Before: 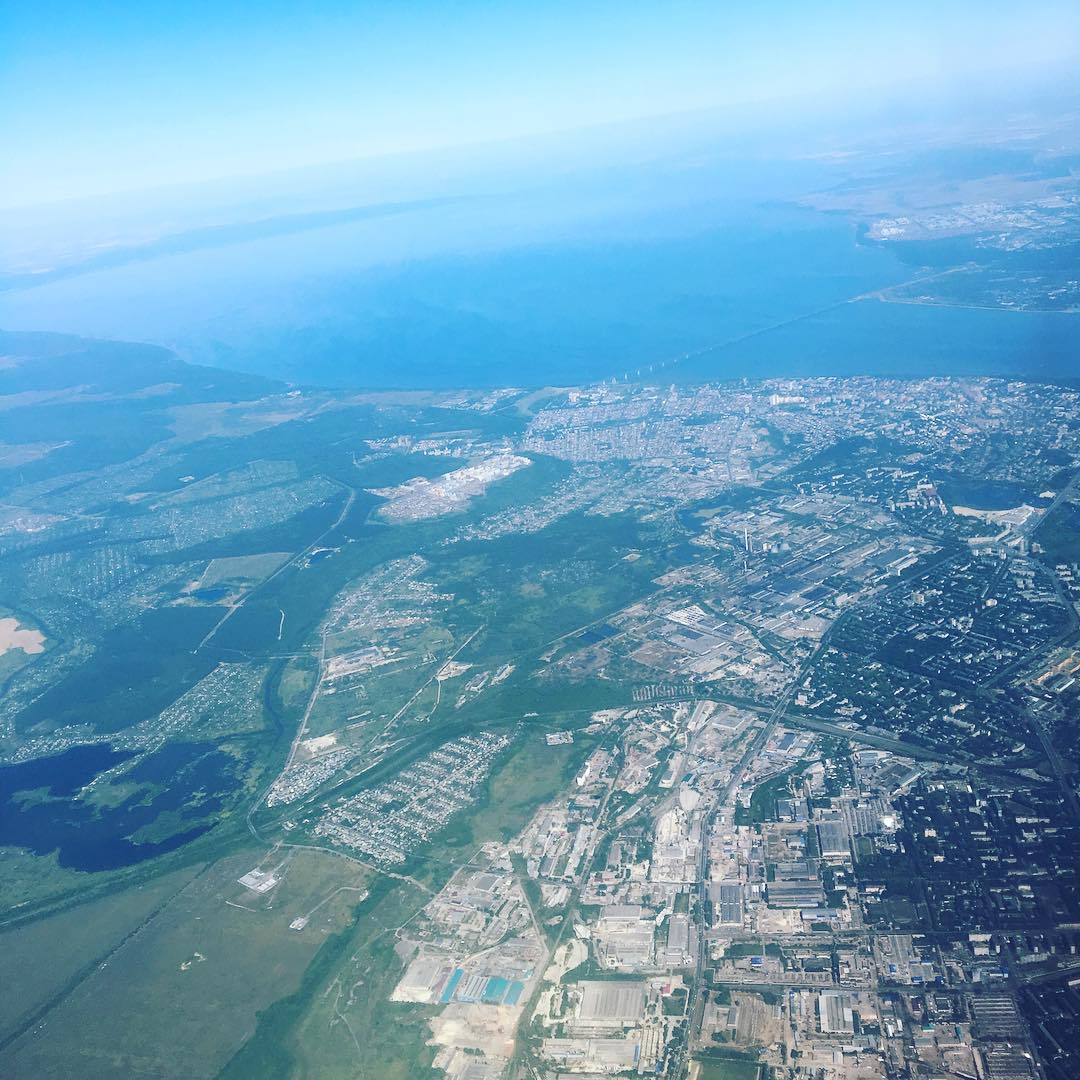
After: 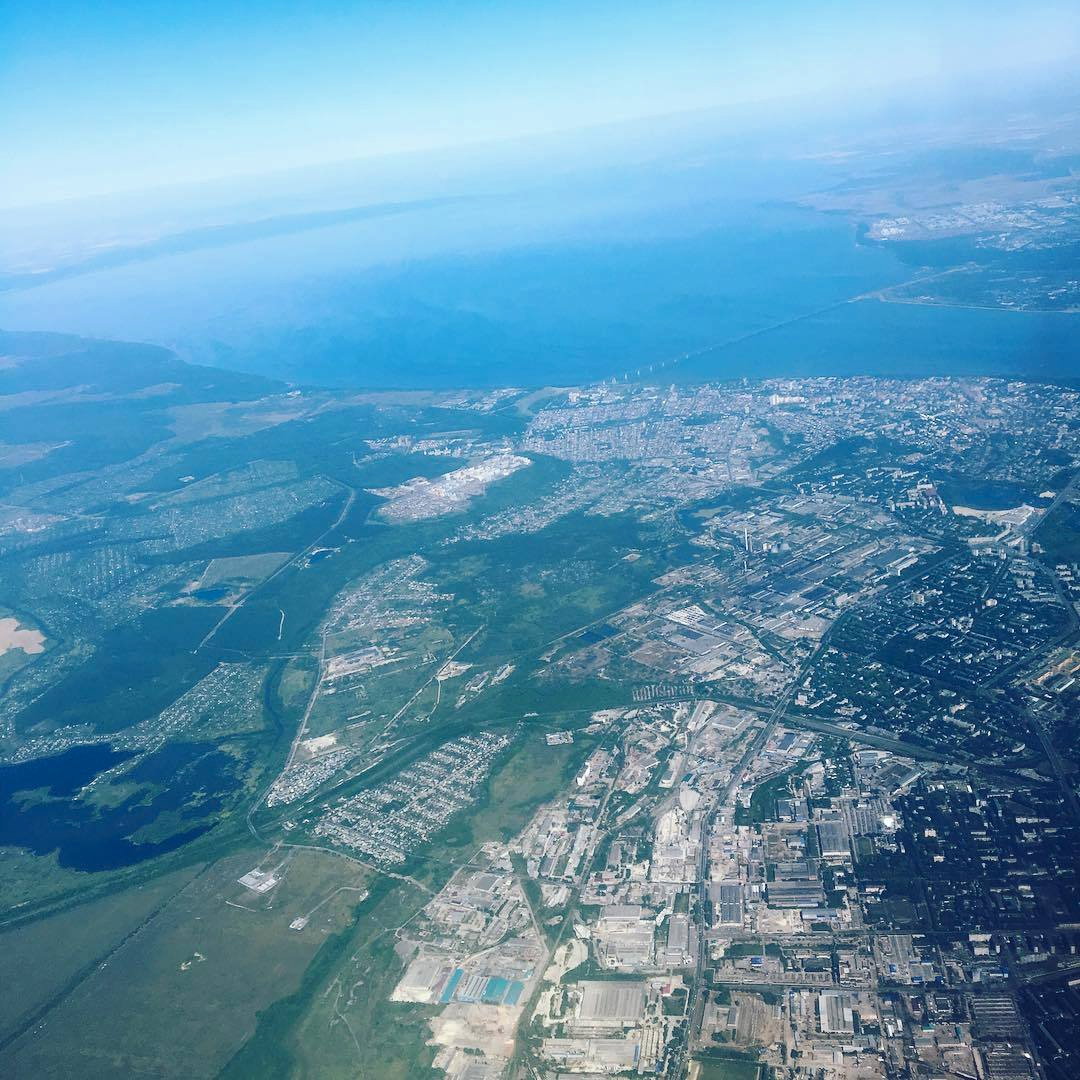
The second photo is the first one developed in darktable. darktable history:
color zones: curves: ch1 [(0, 0.455) (0.063, 0.455) (0.286, 0.495) (0.429, 0.5) (0.571, 0.5) (0.714, 0.5) (0.857, 0.5) (1, 0.455)]; ch2 [(0, 0.532) (0.063, 0.521) (0.233, 0.447) (0.429, 0.489) (0.571, 0.5) (0.714, 0.5) (0.857, 0.5) (1, 0.532)]
contrast brightness saturation: brightness -0.09
